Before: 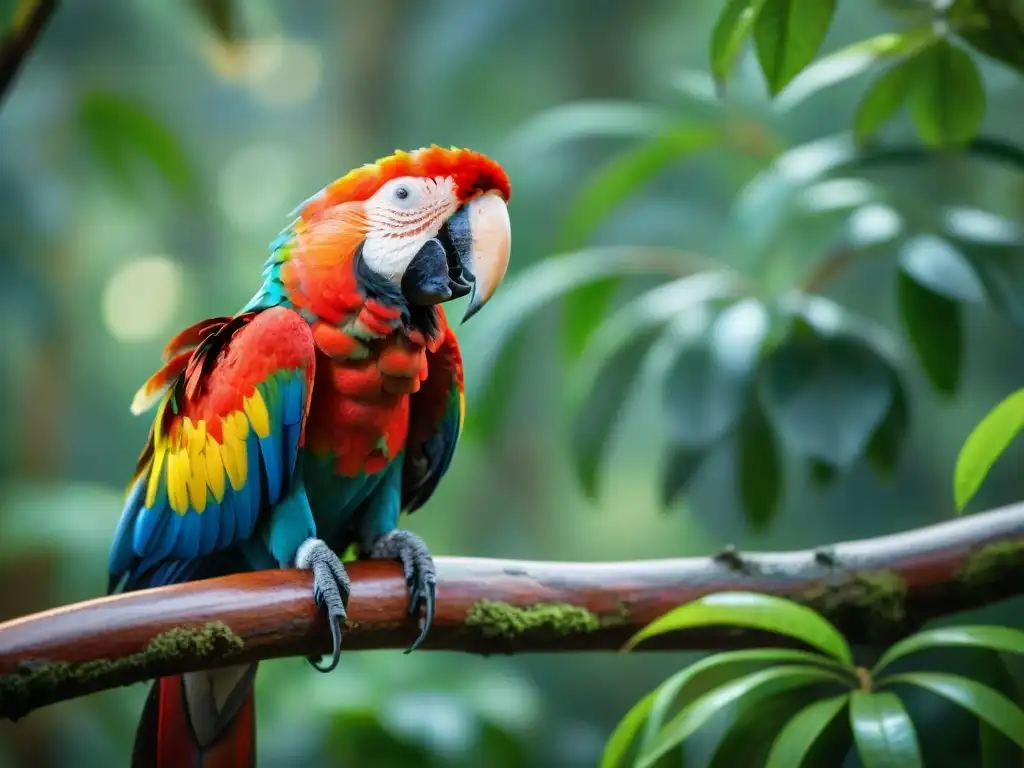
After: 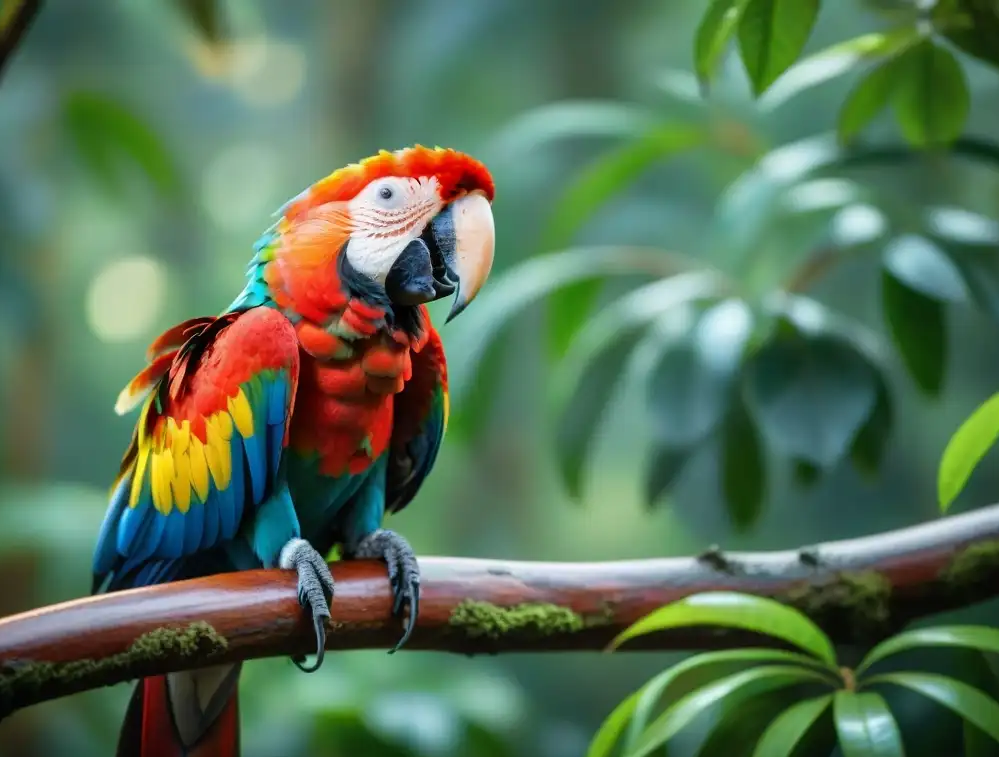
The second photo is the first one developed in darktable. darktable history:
crop and rotate: left 1.653%, right 0.768%, bottom 1.334%
